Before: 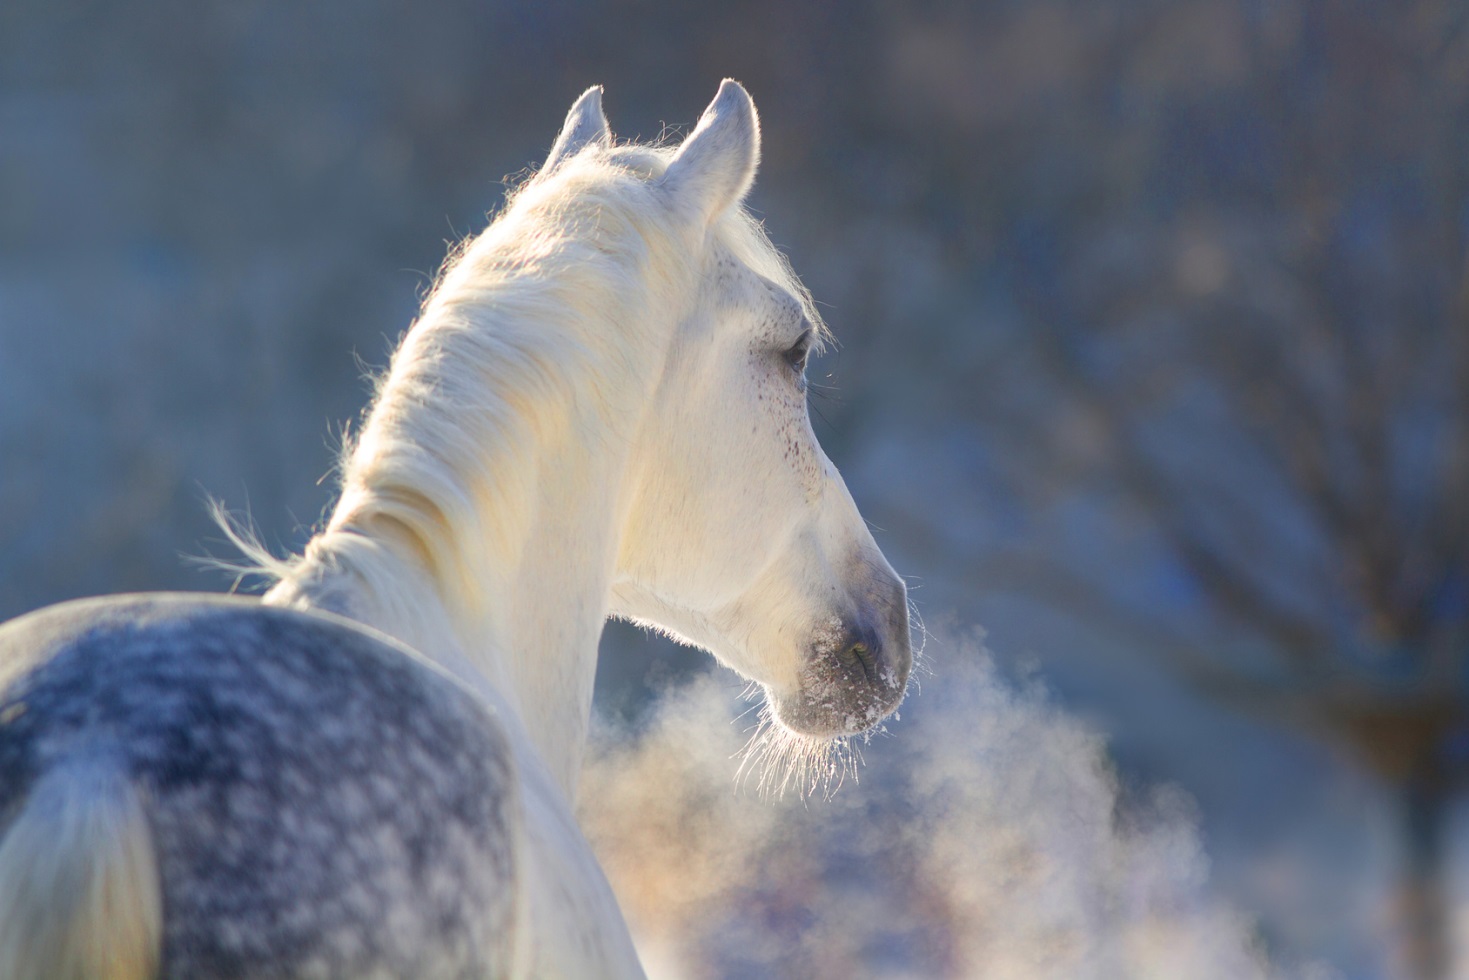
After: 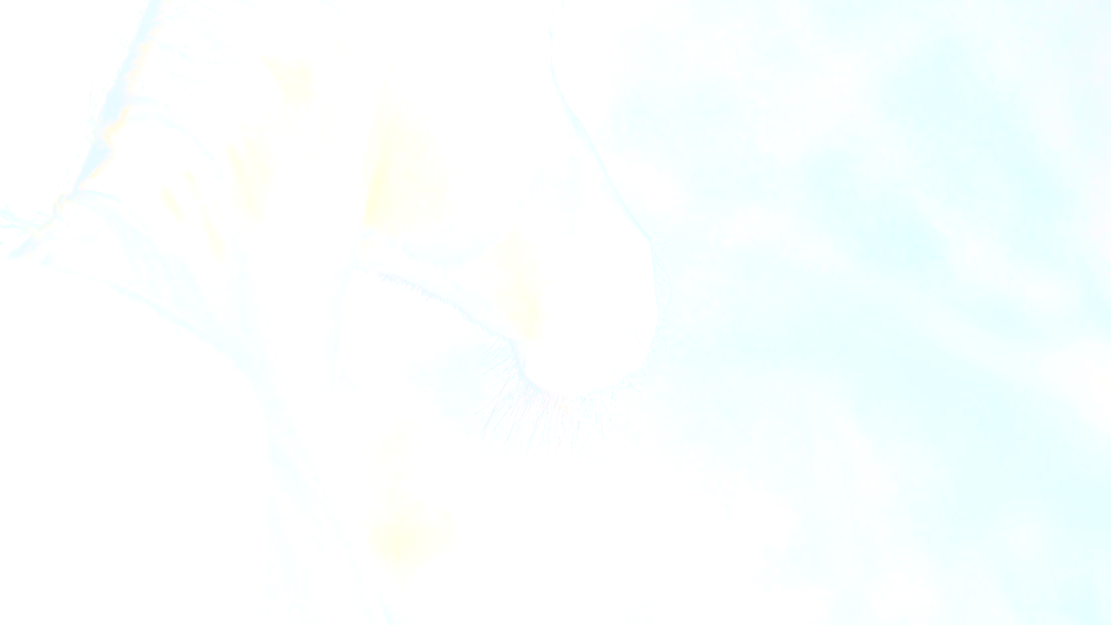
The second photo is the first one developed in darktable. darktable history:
crop and rotate: left 17.299%, top 35.115%, right 7.015%, bottom 1.024%
shadows and highlights: shadows 12, white point adjustment 1.2, highlights -0.36, soften with gaussian
base curve: curves: ch0 [(0, 0) (0.666, 0.806) (1, 1)]
color calibration: x 0.37, y 0.382, temperature 4313.32 K
local contrast: mode bilateral grid, contrast 100, coarseness 100, detail 165%, midtone range 0.2
bloom: size 85%, threshold 5%, strength 85%
